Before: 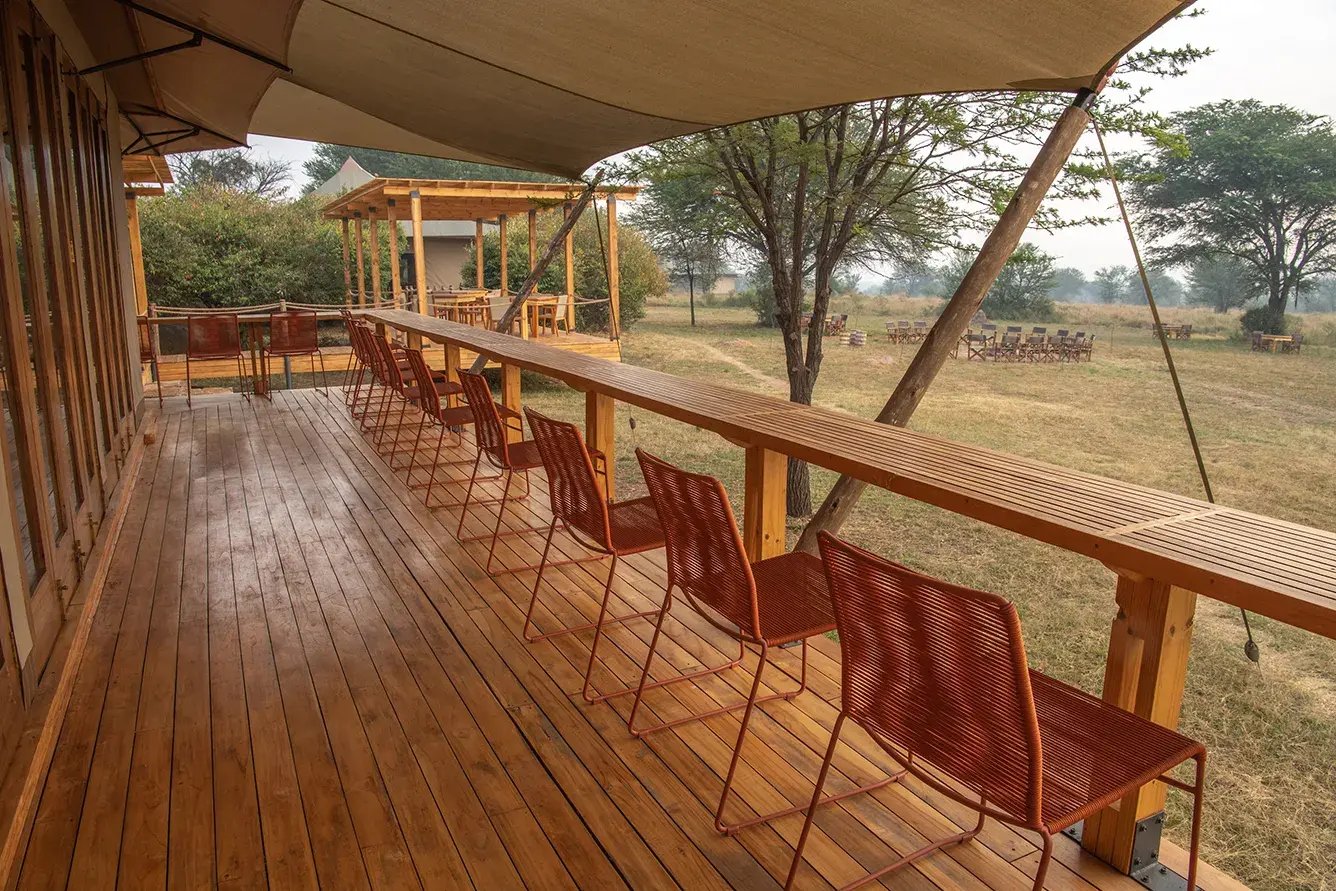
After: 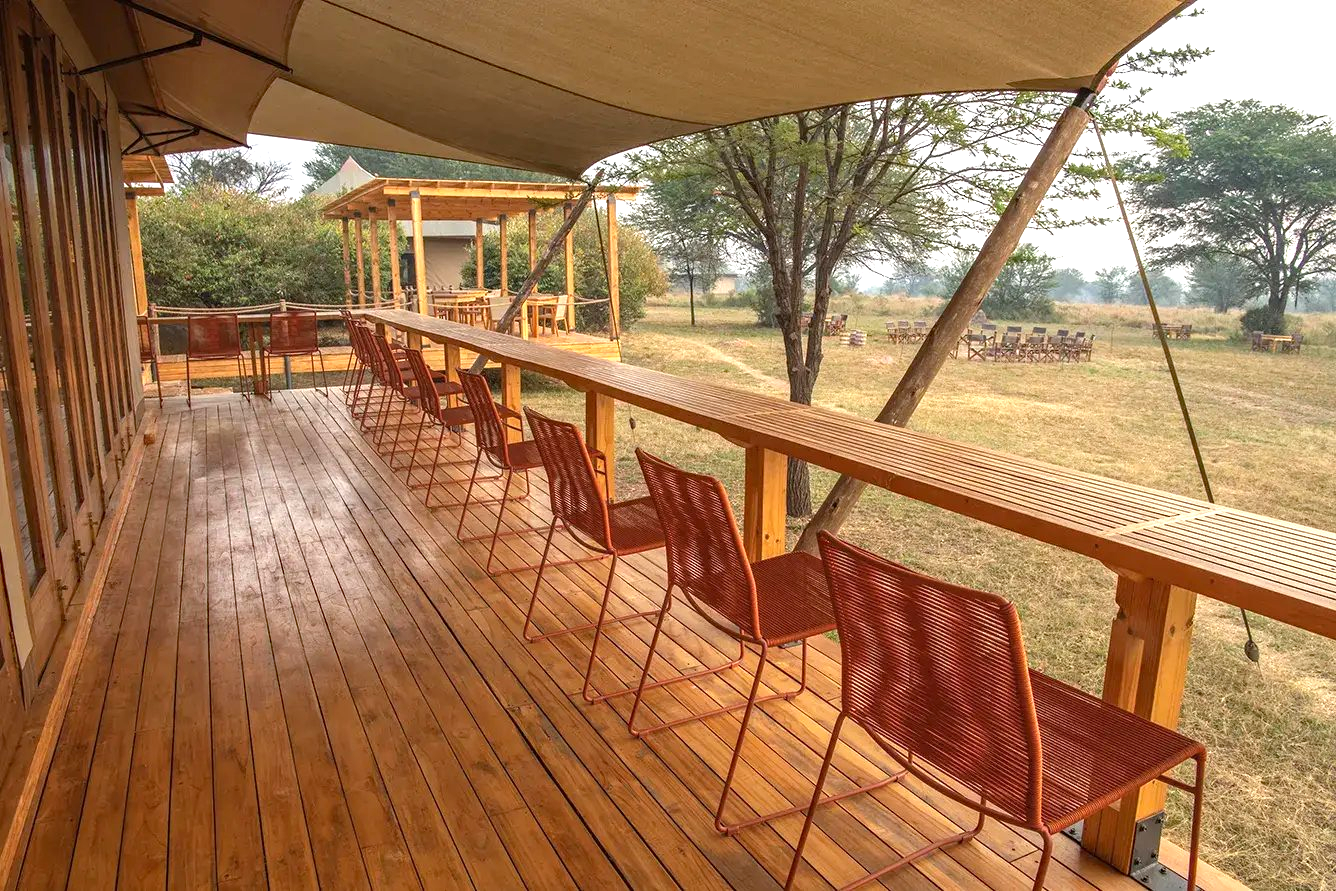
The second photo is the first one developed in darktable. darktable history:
exposure: black level correction 0, exposure 0.7 EV, compensate exposure bias true, compensate highlight preservation false
haze removal: compatibility mode true, adaptive false
